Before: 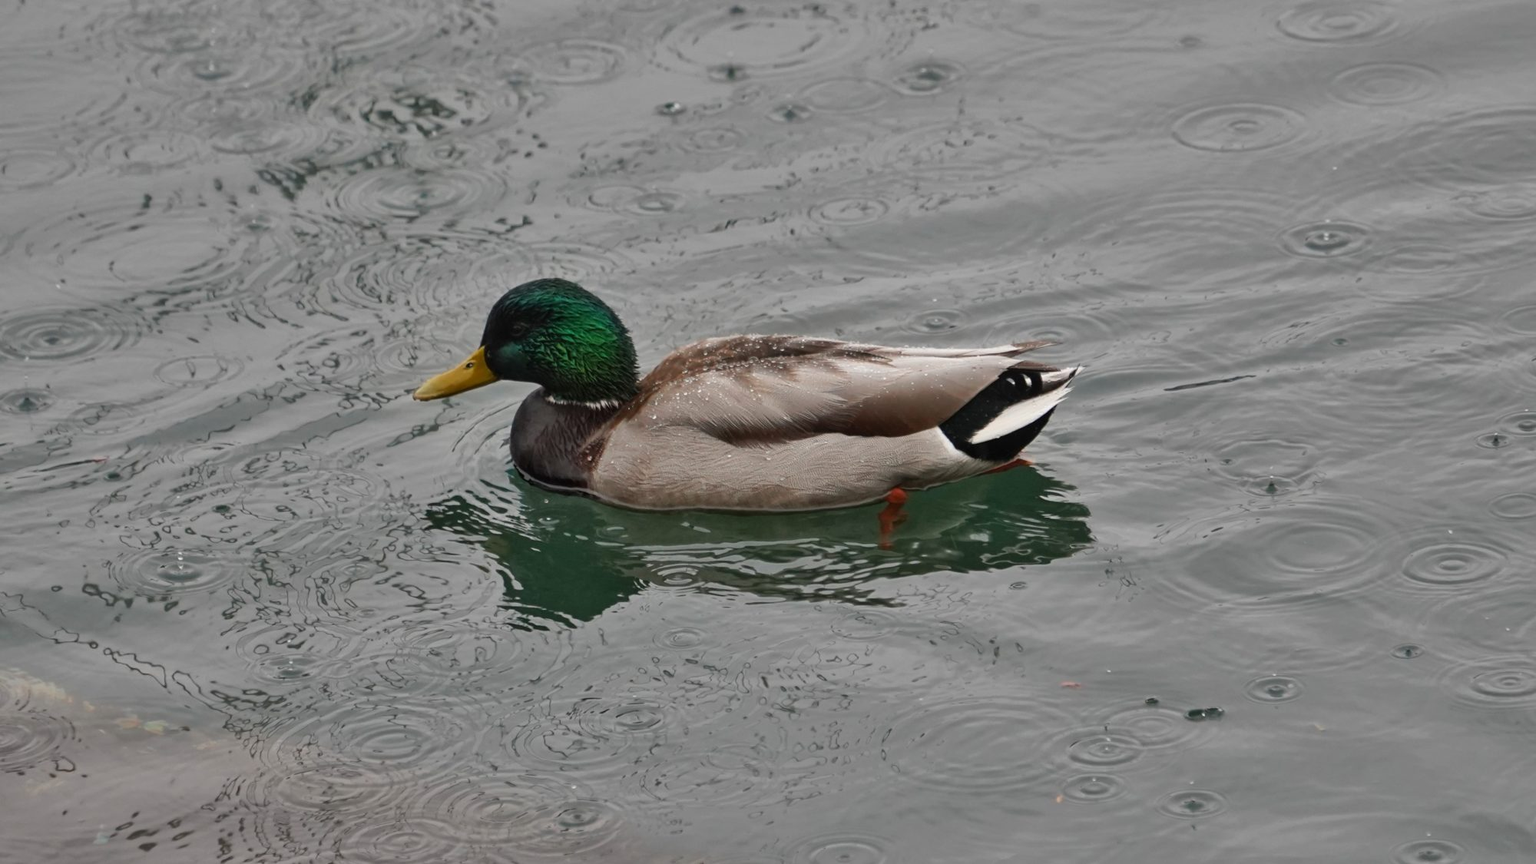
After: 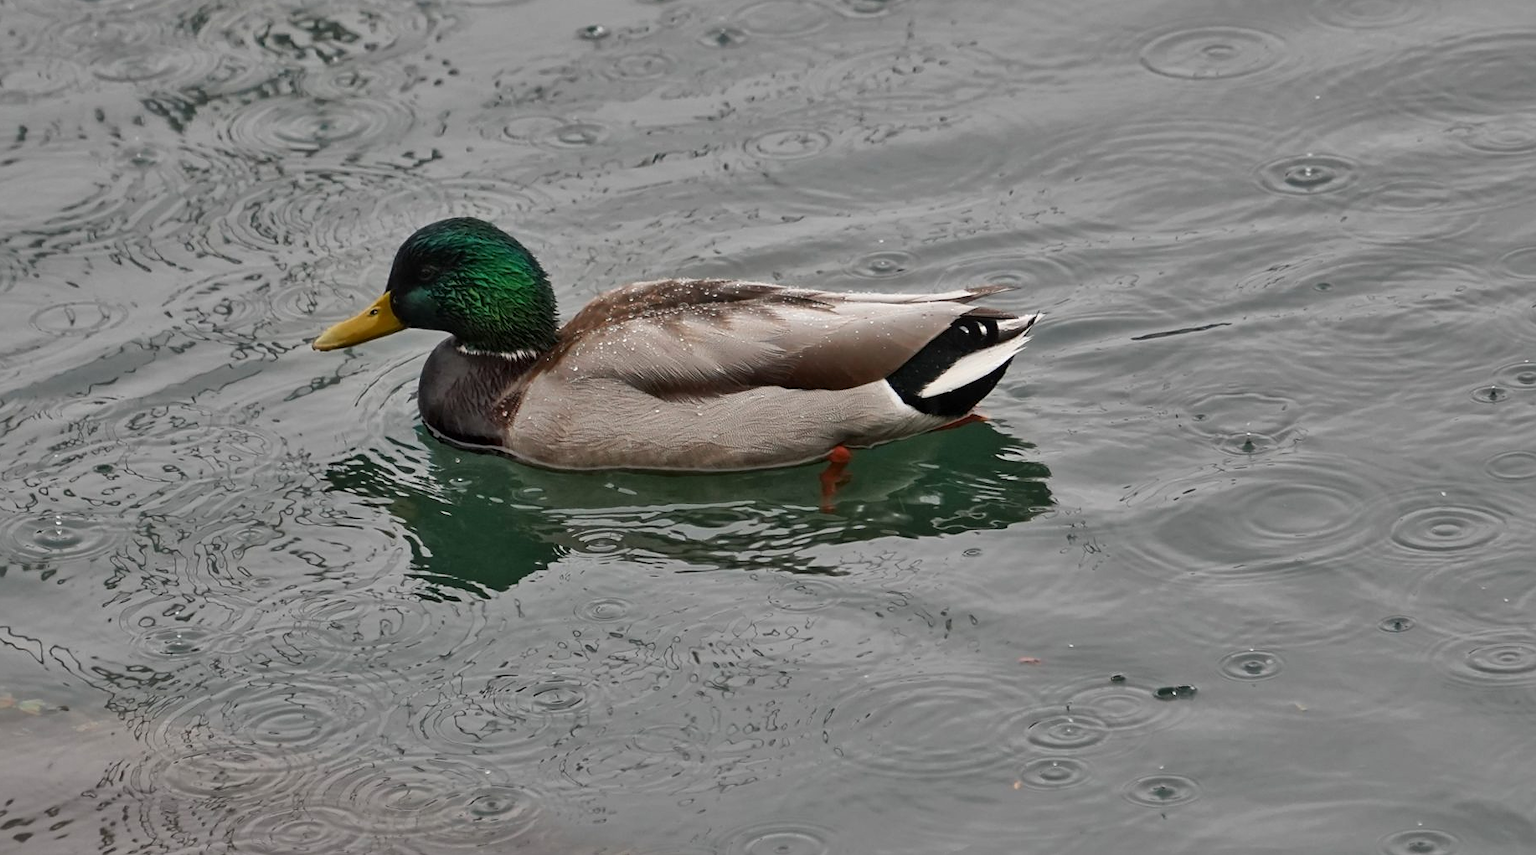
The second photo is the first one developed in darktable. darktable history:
sharpen: radius 0.969, amount 0.604
local contrast: mode bilateral grid, contrast 20, coarseness 50, detail 120%, midtone range 0.2
crop and rotate: left 8.262%, top 9.226%
